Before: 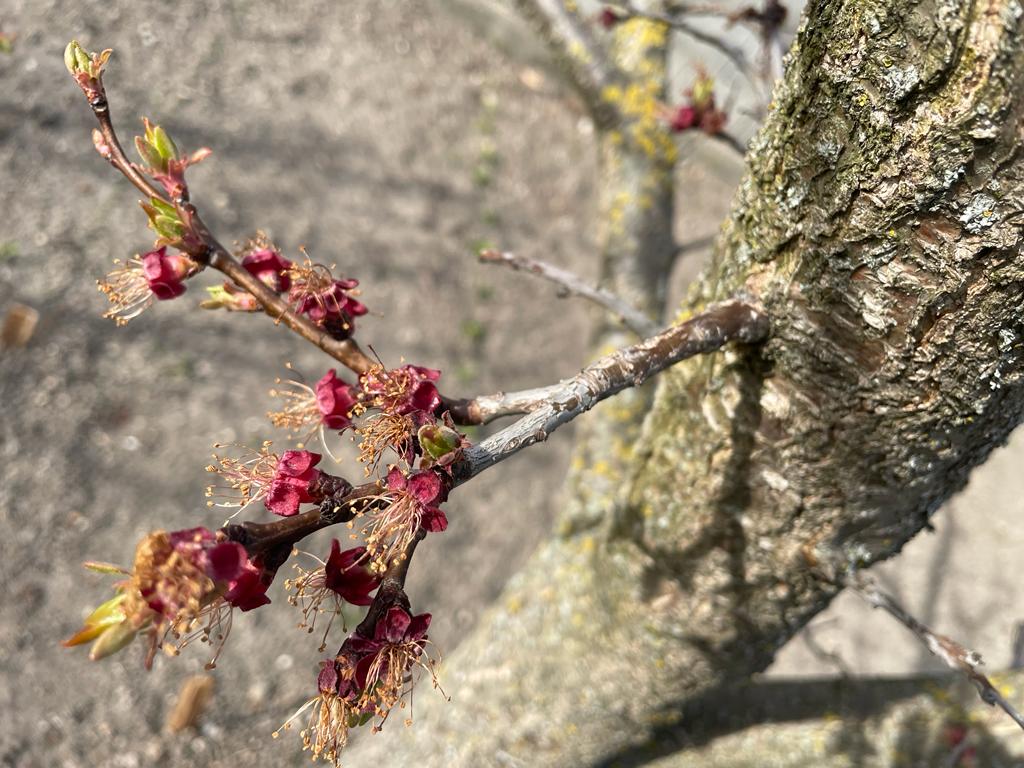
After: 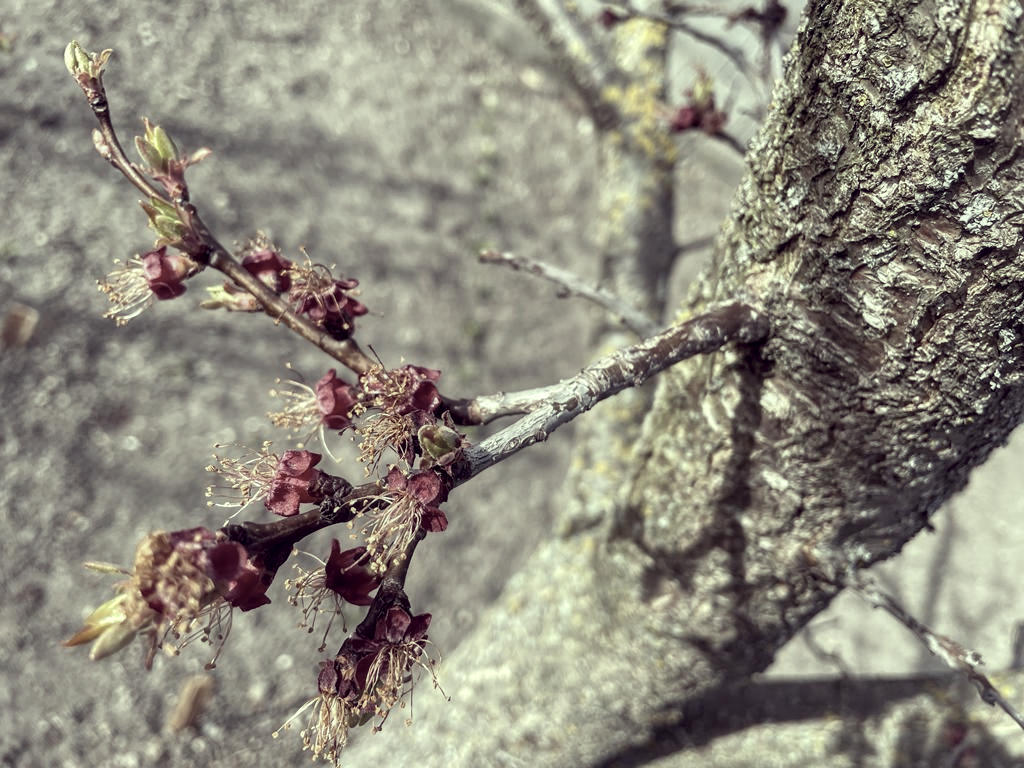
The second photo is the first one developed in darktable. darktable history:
color correction: highlights a* -20.17, highlights b* 20.66, shadows a* 19.66, shadows b* -20.62, saturation 0.458
local contrast: detail 130%
